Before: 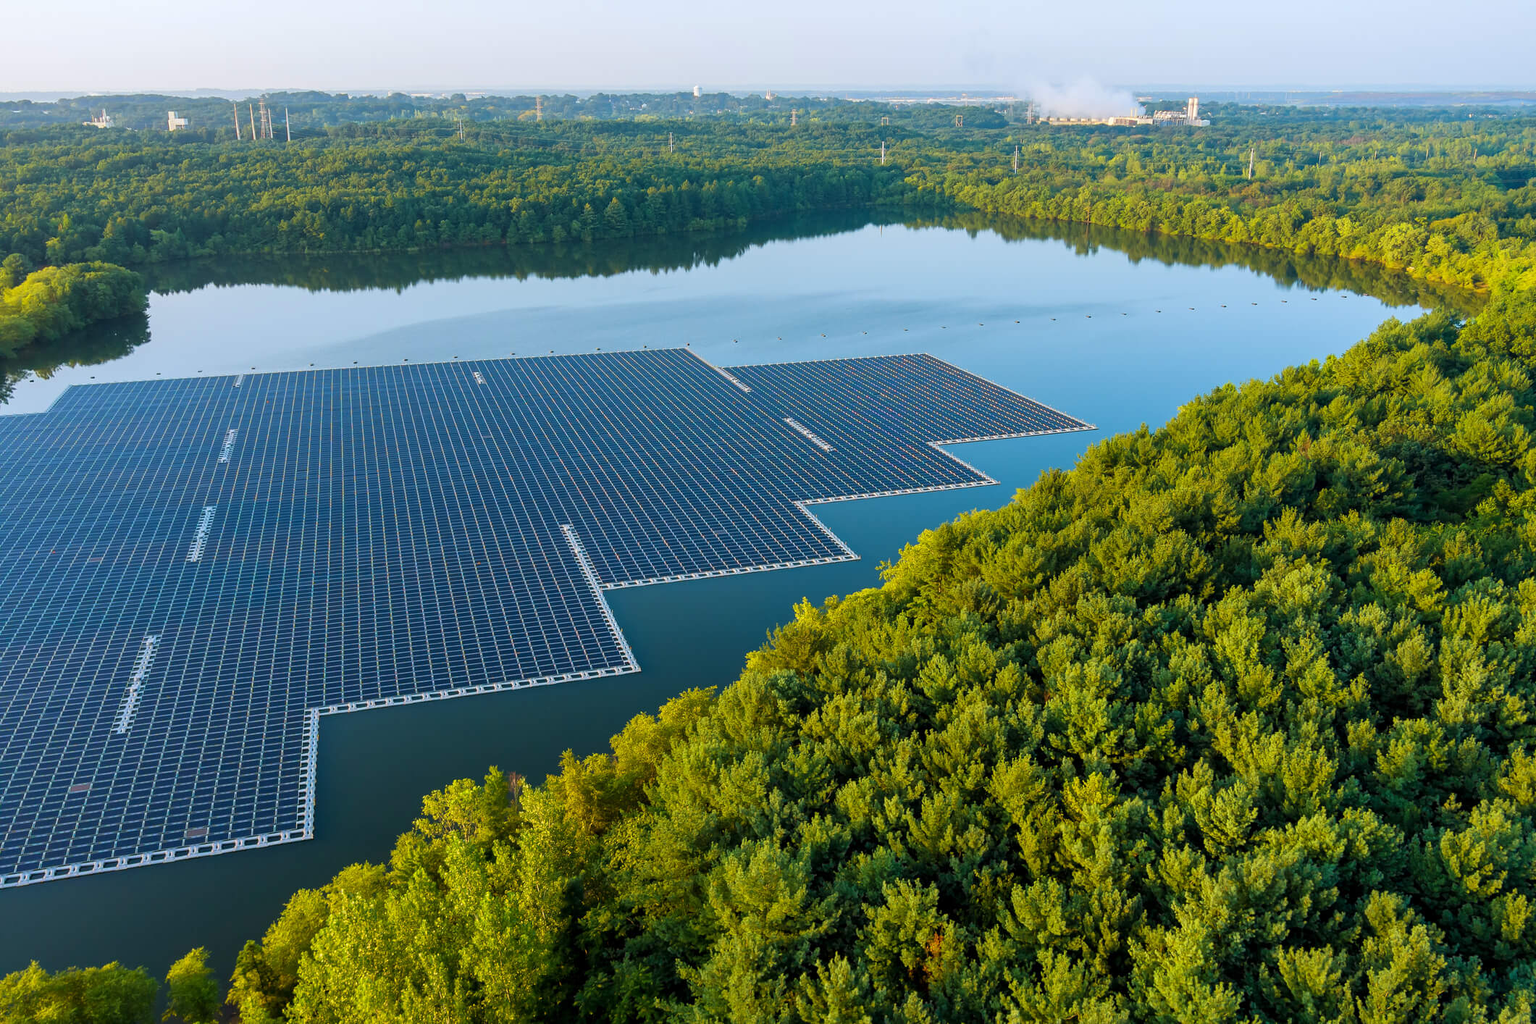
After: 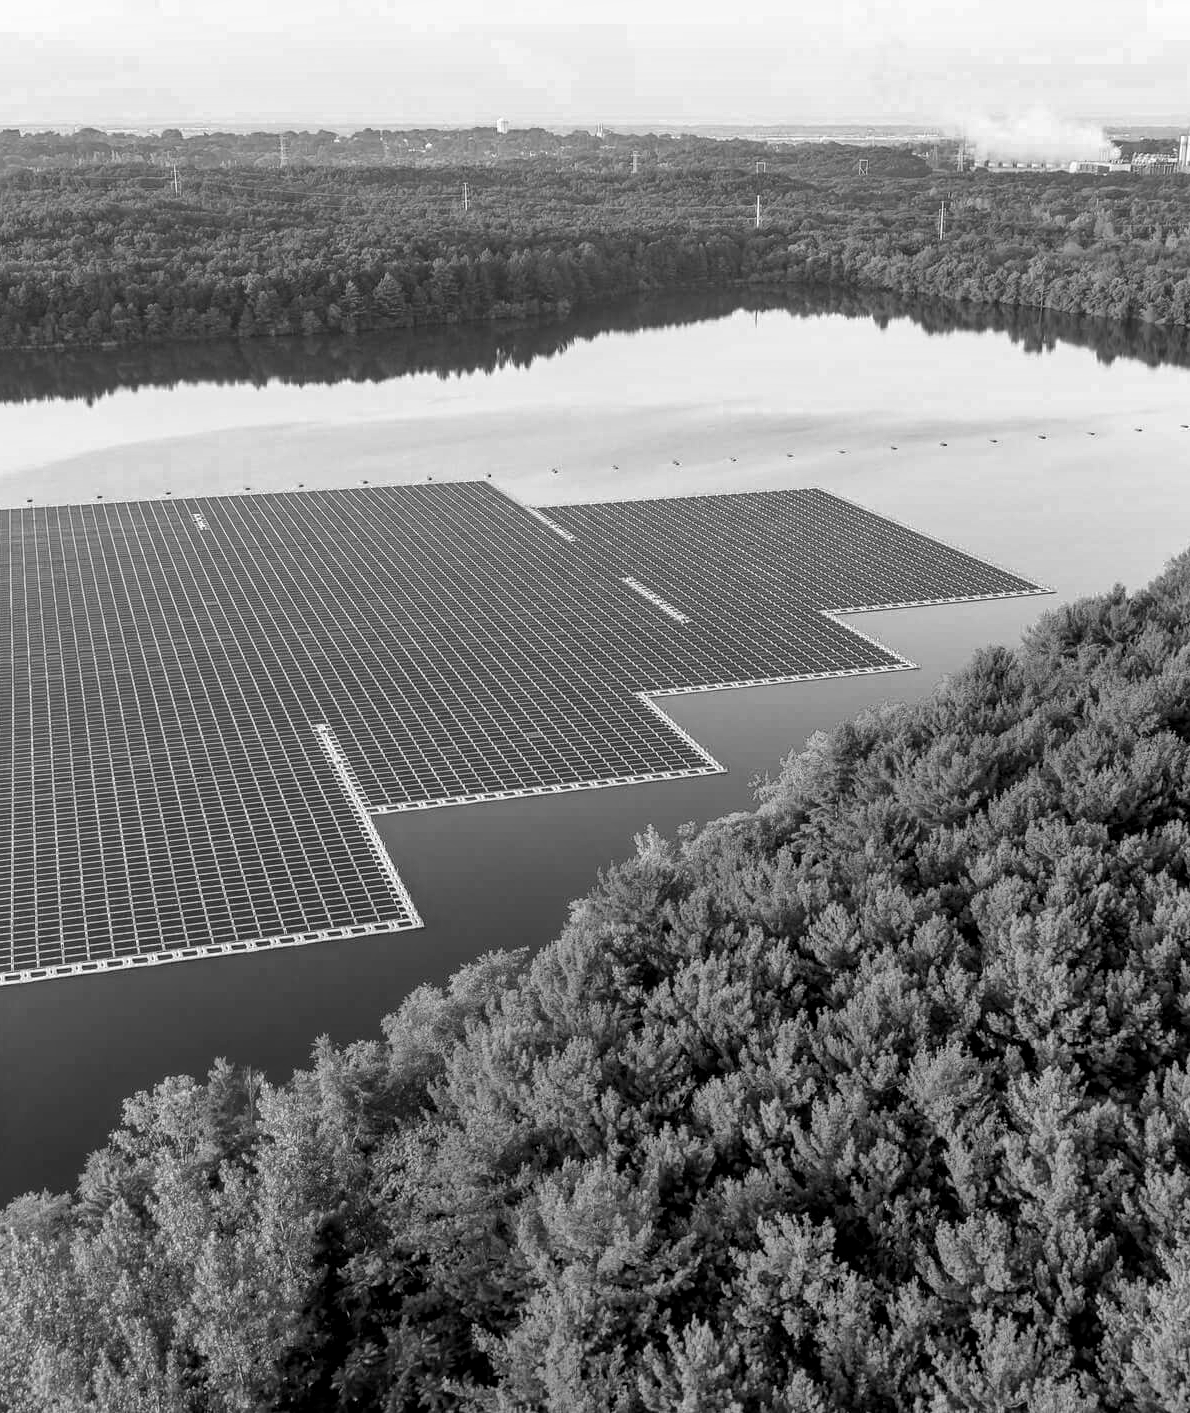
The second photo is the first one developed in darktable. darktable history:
crop: left 21.766%, right 22.118%, bottom 0.012%
local contrast: on, module defaults
shadows and highlights: soften with gaussian
color zones: curves: ch0 [(0, 0.613) (0.01, 0.613) (0.245, 0.448) (0.498, 0.529) (0.642, 0.665) (0.879, 0.777) (0.99, 0.613)]; ch1 [(0, 0) (0.143, 0) (0.286, 0) (0.429, 0) (0.571, 0) (0.714, 0) (0.857, 0)]
